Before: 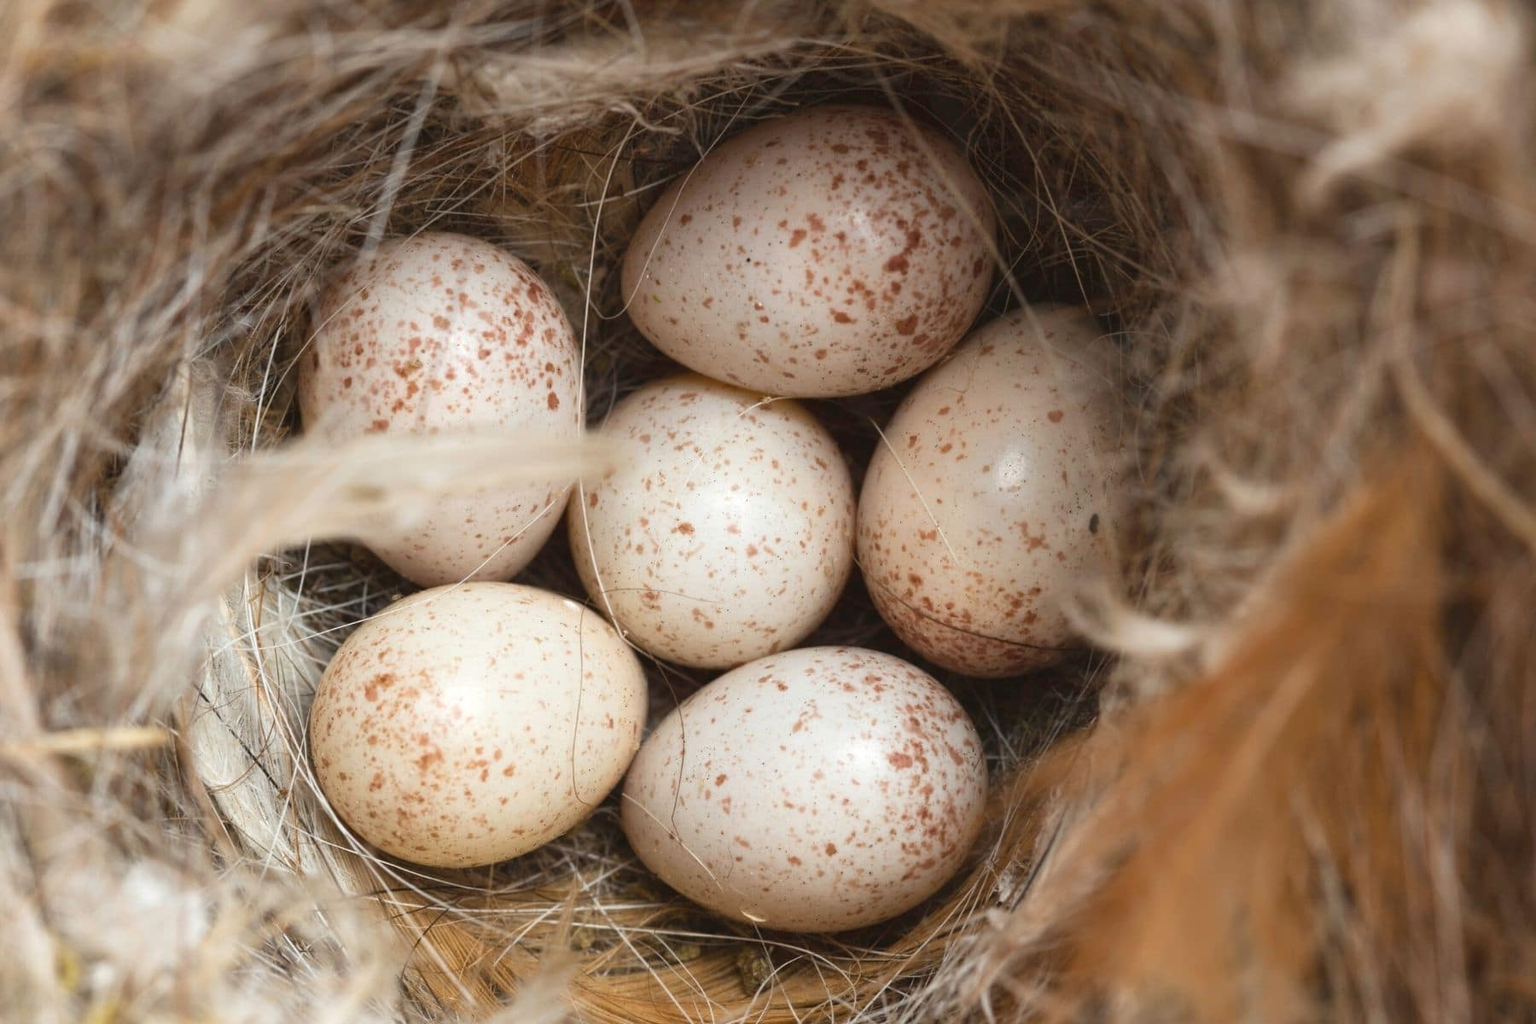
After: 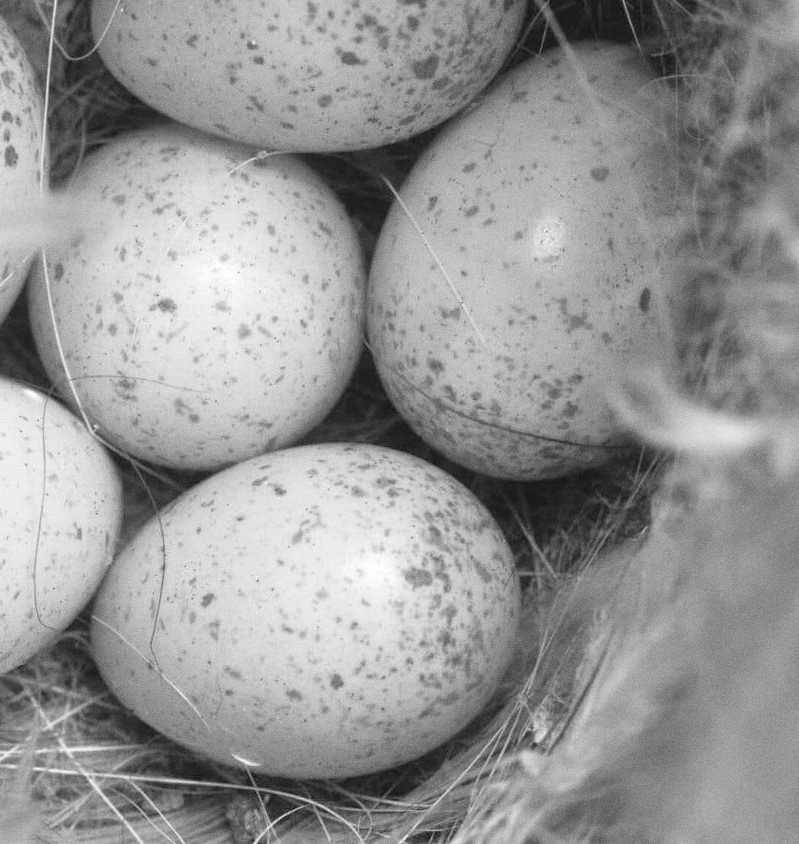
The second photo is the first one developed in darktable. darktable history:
tone equalizer: -7 EV 0.15 EV, -6 EV 0.6 EV, -5 EV 1.15 EV, -4 EV 1.33 EV, -3 EV 1.15 EV, -2 EV 0.6 EV, -1 EV 0.15 EV, mask exposure compensation -0.5 EV
crop: left 35.432%, top 26.233%, right 20.145%, bottom 3.432%
grain: on, module defaults
color correction: highlights a* 10.12, highlights b* 39.04, shadows a* 14.62, shadows b* 3.37
monochrome: a -3.63, b -0.465
